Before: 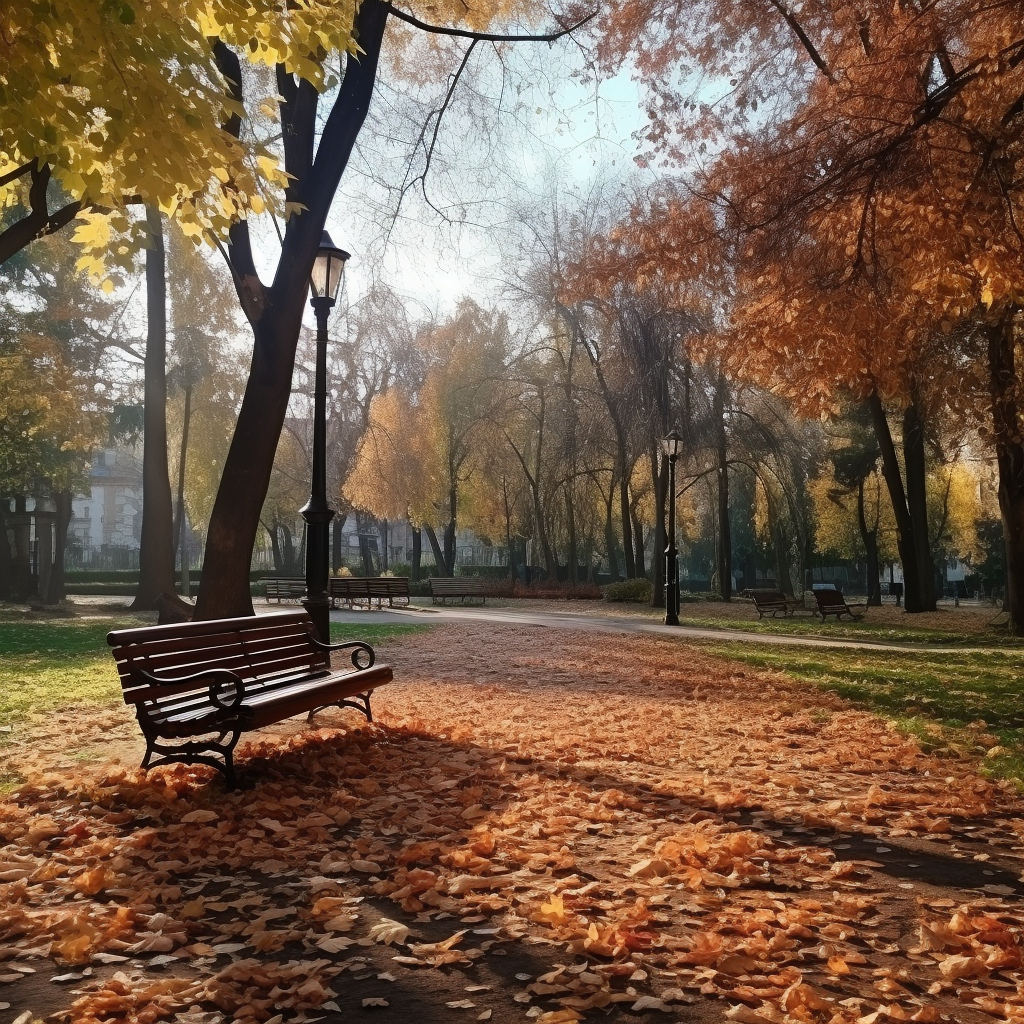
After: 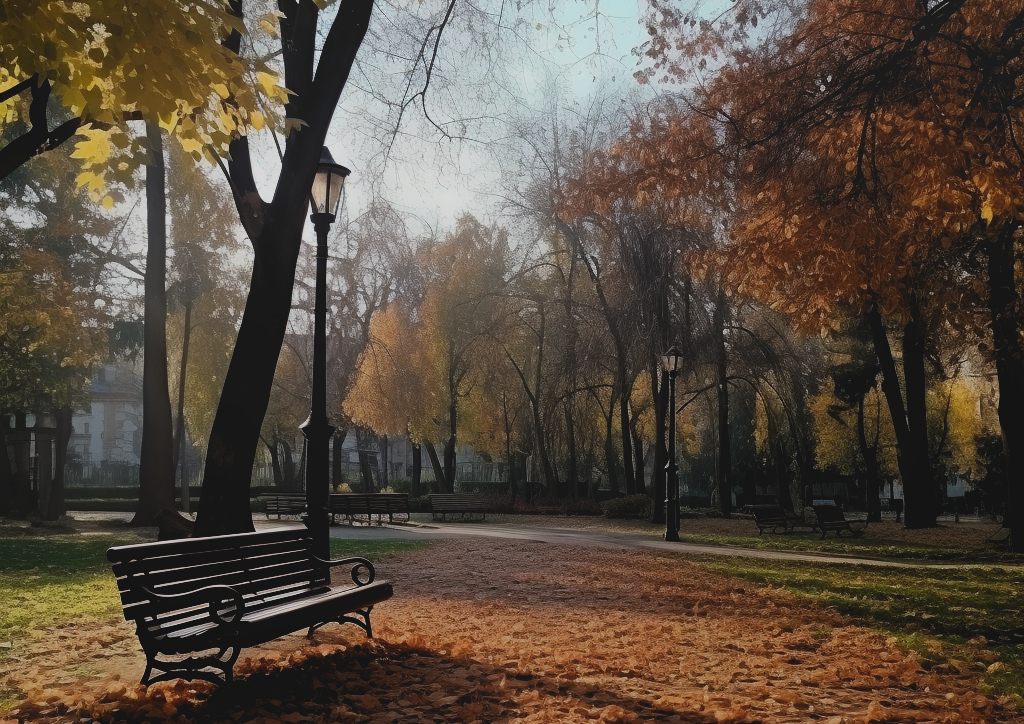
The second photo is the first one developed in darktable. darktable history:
crop and rotate: top 8.293%, bottom 20.996%
local contrast: detail 70%
levels: levels [0.116, 0.574, 1]
